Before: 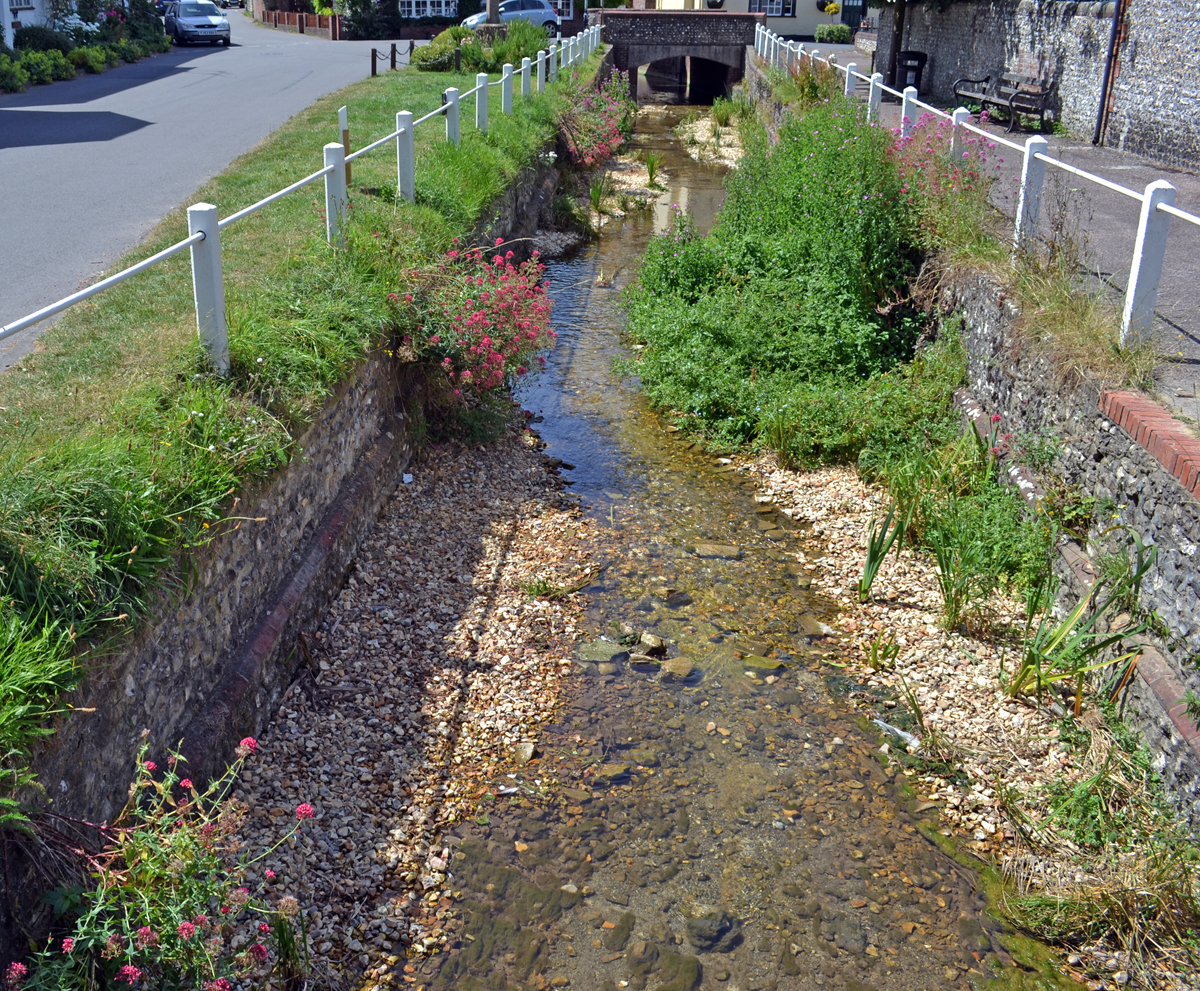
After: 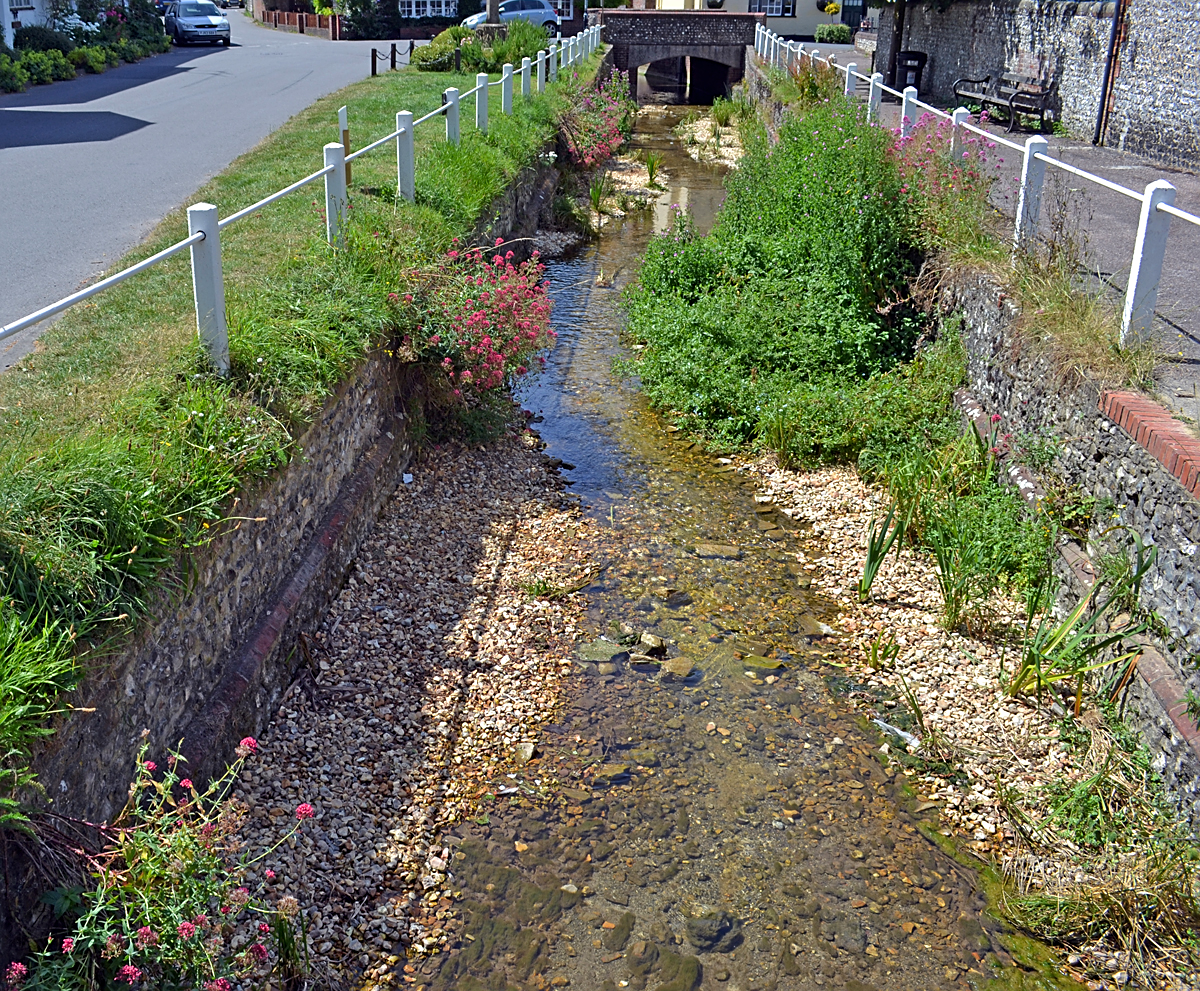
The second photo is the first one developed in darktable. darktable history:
sharpen: on, module defaults
color balance rgb: perceptual saturation grading › global saturation 0.289%, global vibrance 20%
